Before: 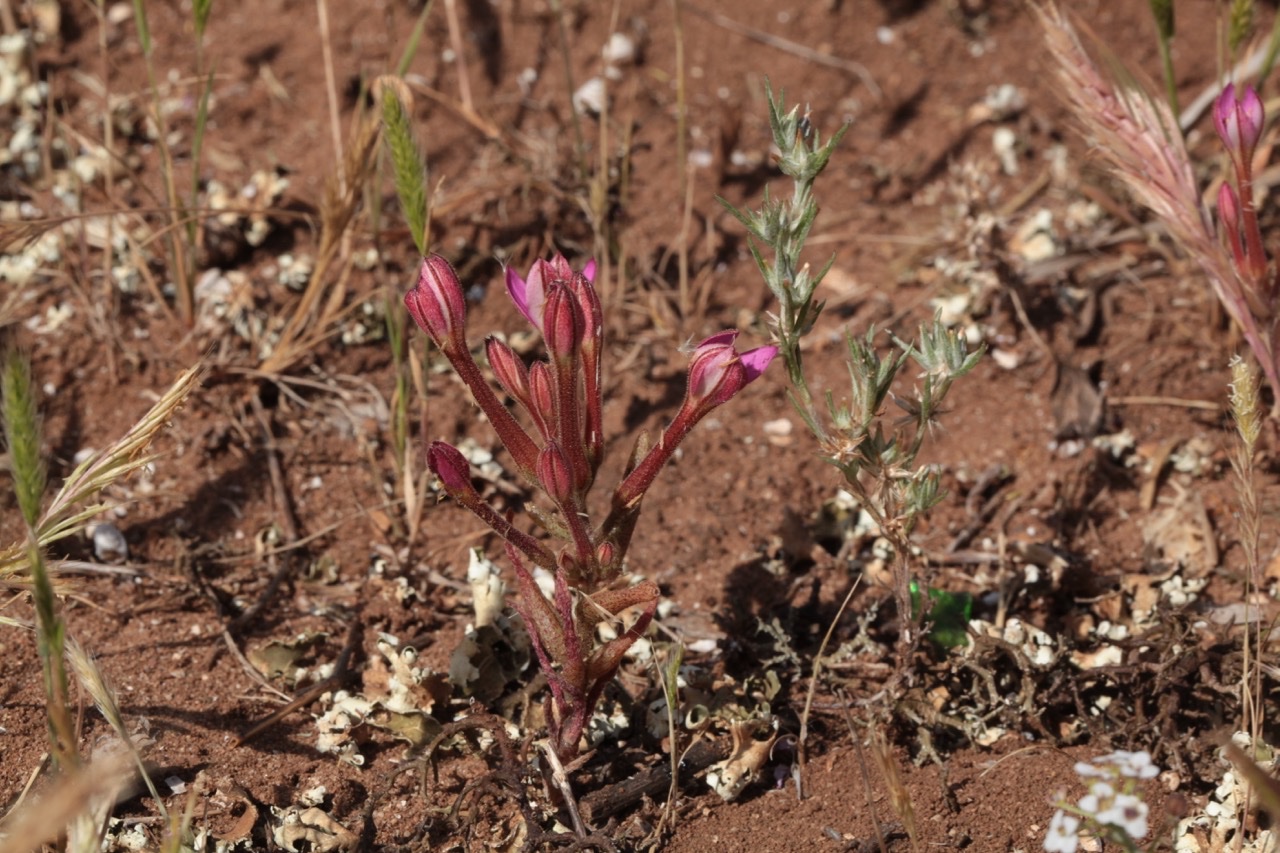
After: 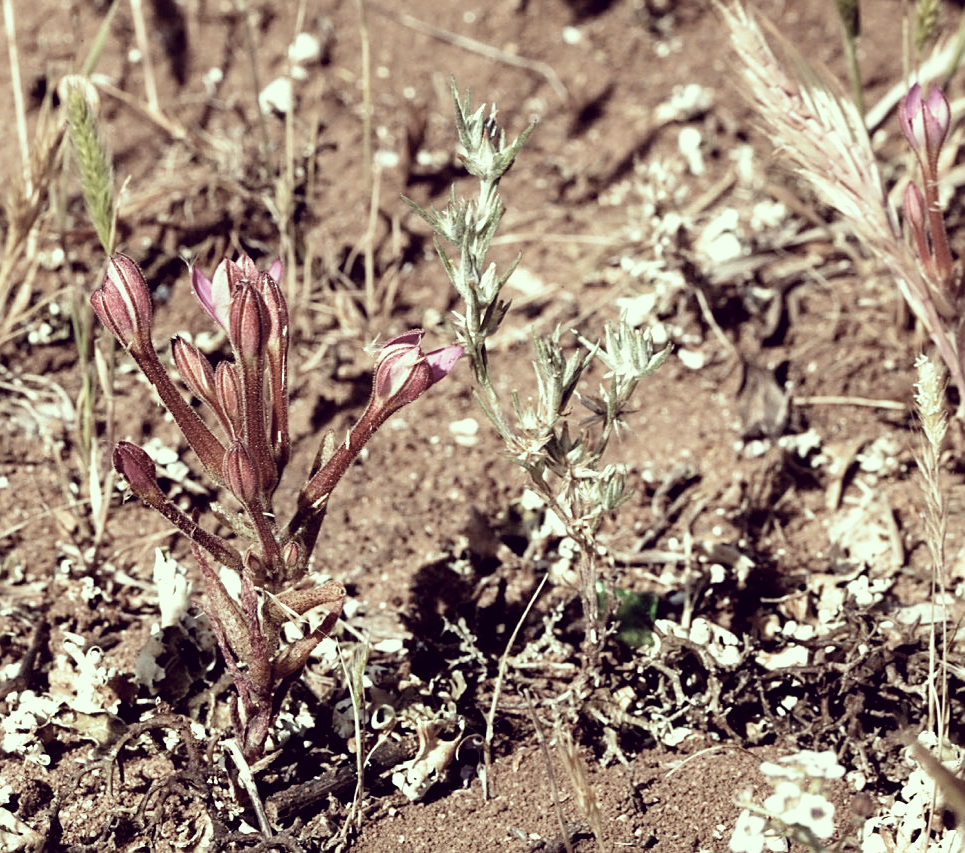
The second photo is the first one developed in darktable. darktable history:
crop and rotate: left 24.6%
filmic rgb: middle gray luminance 8.8%, black relative exposure -6.3 EV, white relative exposure 2.7 EV, threshold 6 EV, target black luminance 0%, hardness 4.74, latitude 73.47%, contrast 1.332, shadows ↔ highlights balance 10.13%, add noise in highlights 0, preserve chrominance no, color science v3 (2019), use custom middle-gray values true, iterations of high-quality reconstruction 0, contrast in highlights soft, enable highlight reconstruction true
sharpen: on, module defaults
color correction: highlights a* -20.17, highlights b* 20.27, shadows a* 20.03, shadows b* -20.46, saturation 0.43
